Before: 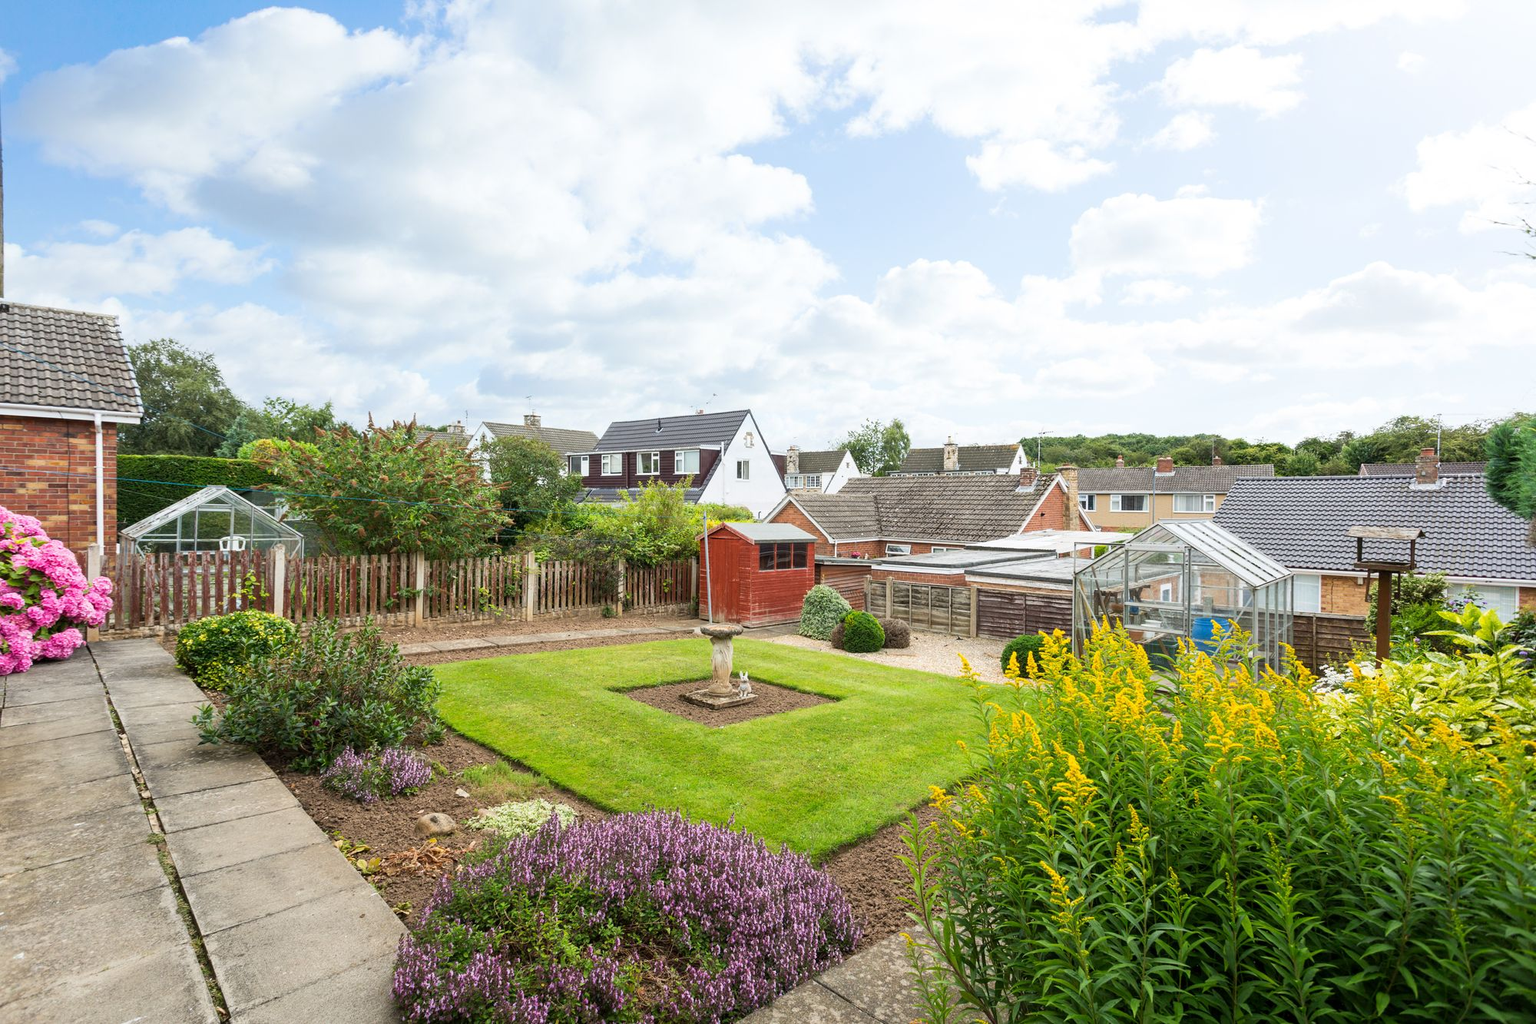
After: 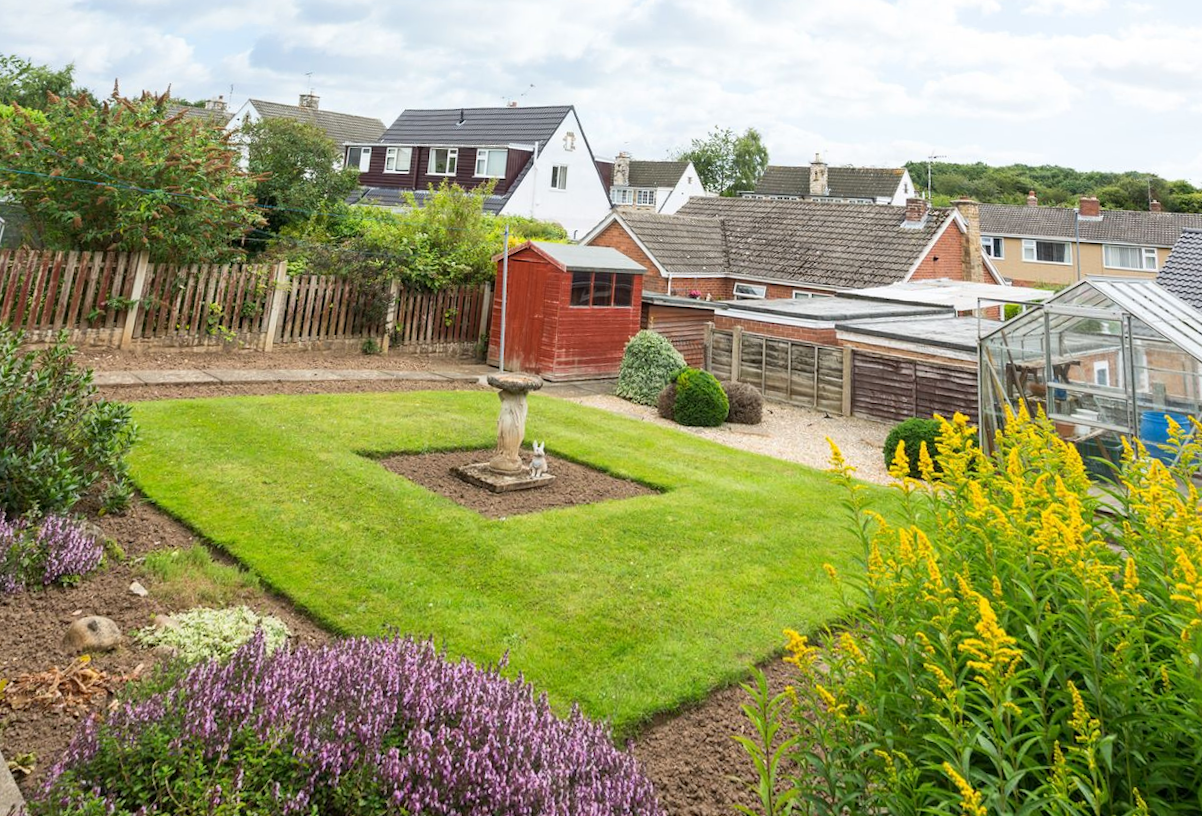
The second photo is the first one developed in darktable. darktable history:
crop and rotate: angle -3.37°, left 9.79%, top 20.73%, right 12.42%, bottom 11.82%
rotate and perspective: rotation 0.72°, lens shift (vertical) -0.352, lens shift (horizontal) -0.051, crop left 0.152, crop right 0.859, crop top 0.019, crop bottom 0.964
